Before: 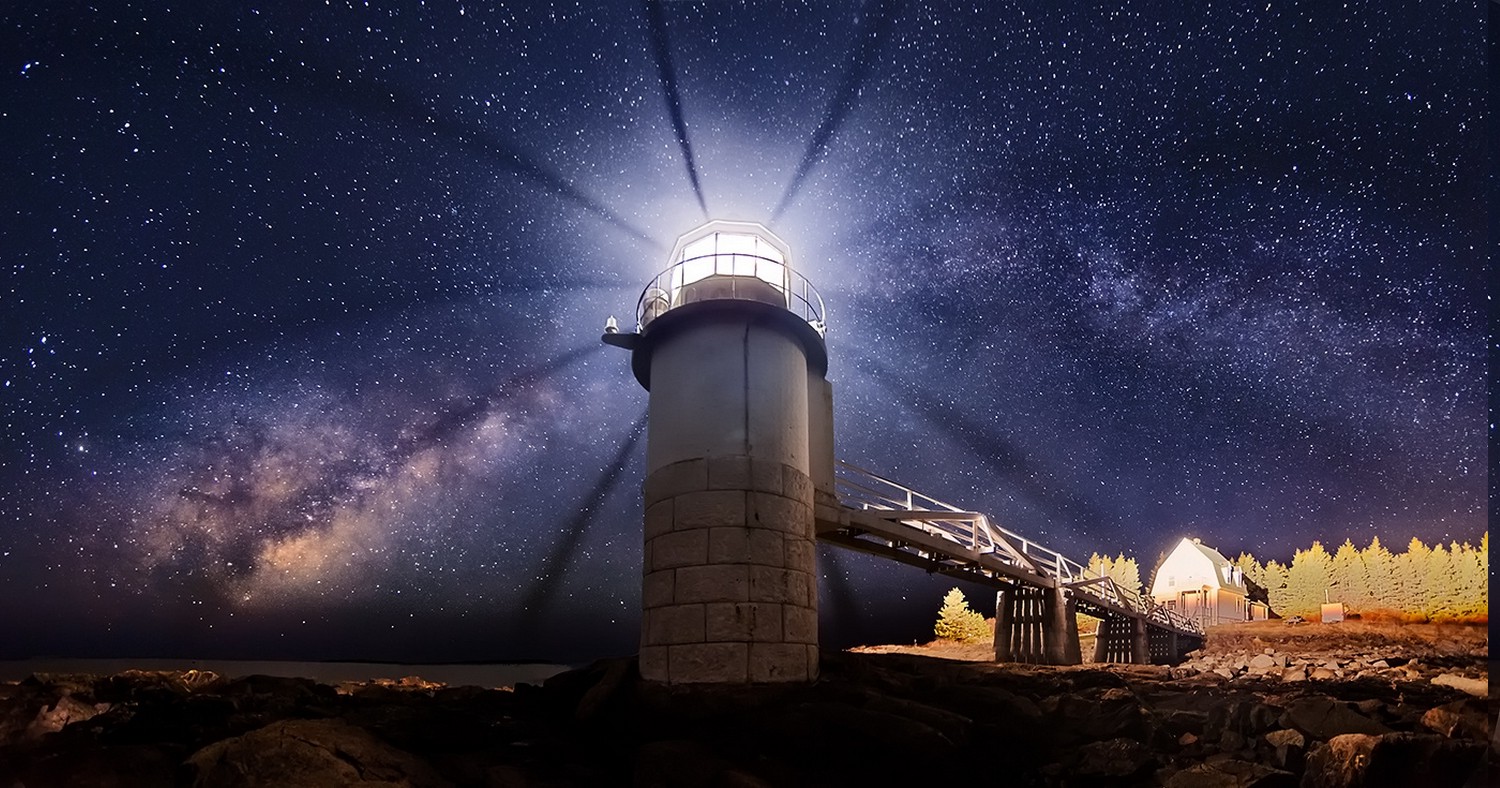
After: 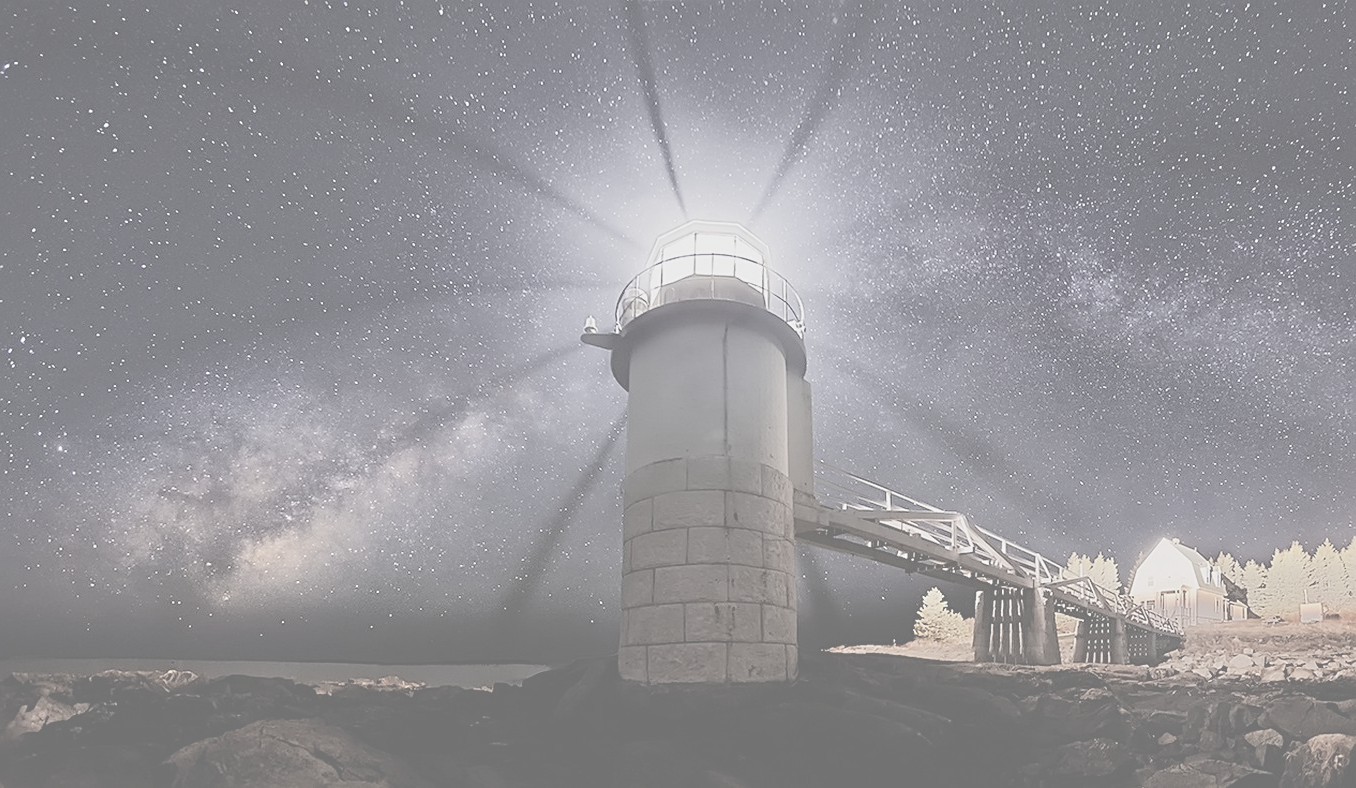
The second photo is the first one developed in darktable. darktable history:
crop and rotate: left 1.408%, right 8.187%
contrast brightness saturation: contrast -0.324, brightness 0.741, saturation -0.799
sharpen: on, module defaults
